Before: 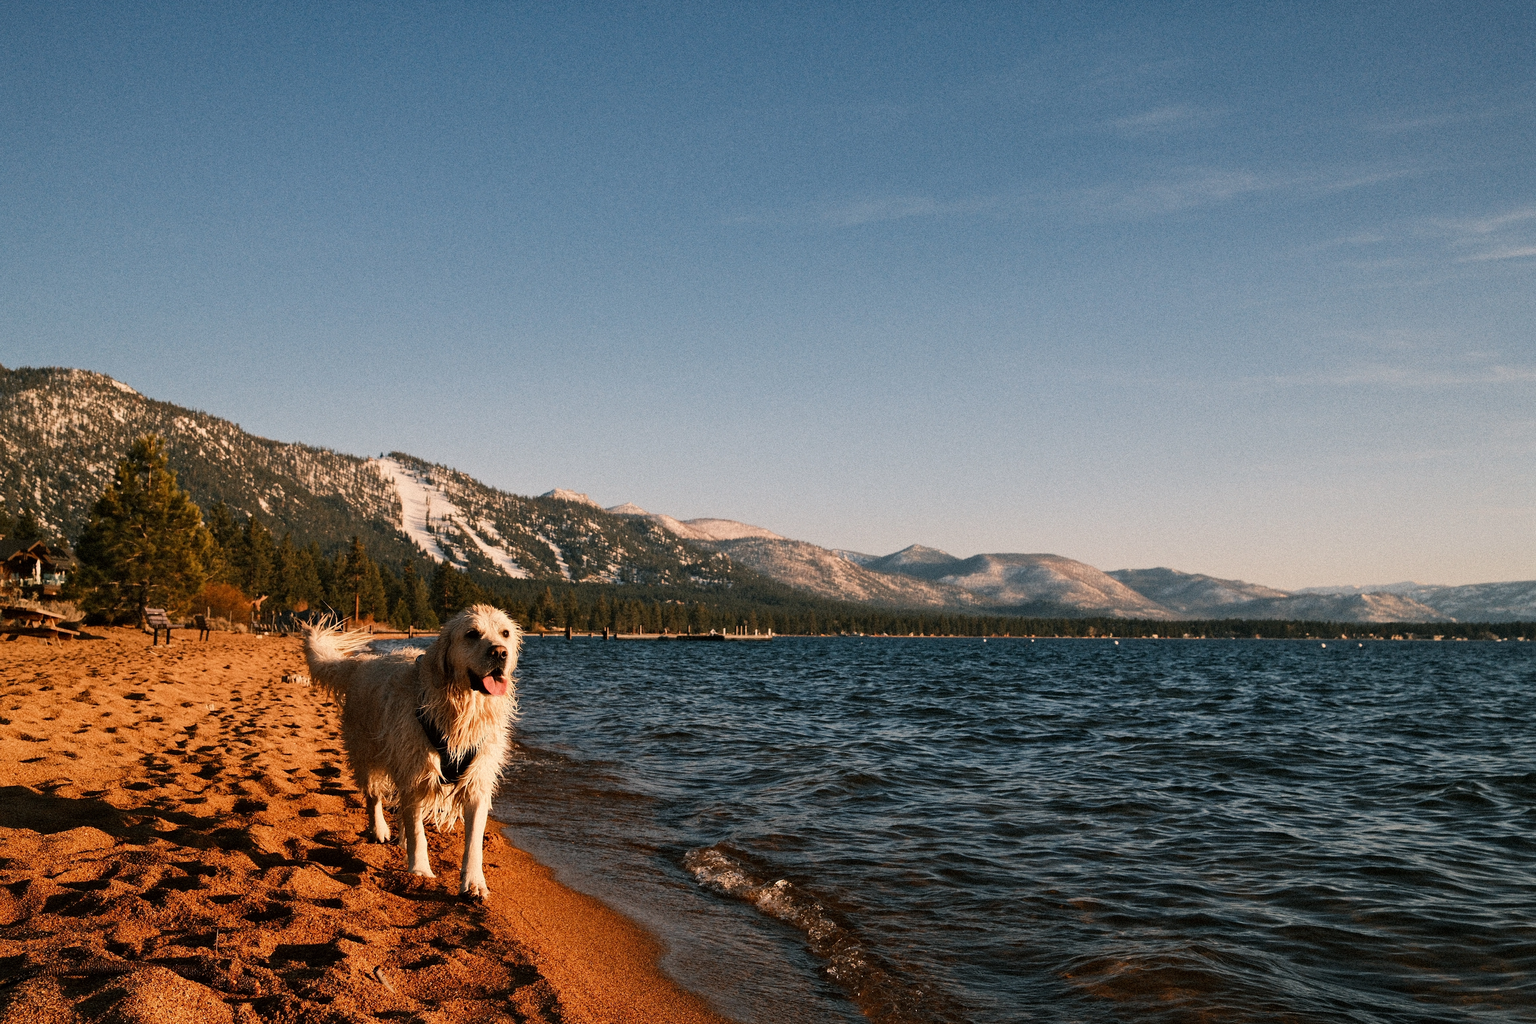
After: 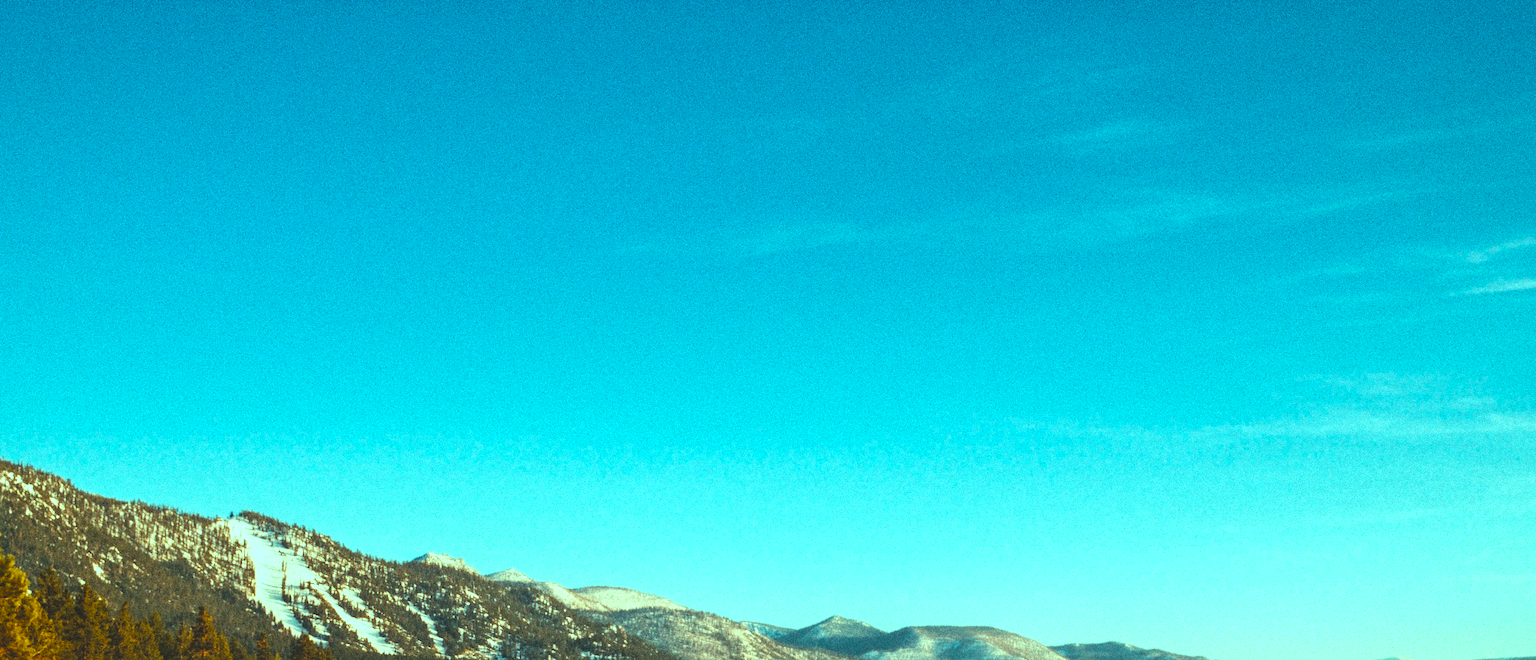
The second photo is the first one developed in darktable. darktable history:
crop and rotate: left 11.519%, bottom 42.971%
exposure: black level correction 0, exposure 0.702 EV, compensate highlight preservation false
local contrast: on, module defaults
color balance rgb: highlights gain › chroma 7.584%, highlights gain › hue 186.91°, global offset › luminance 1.979%, perceptual saturation grading › global saturation 36.625%, perceptual saturation grading › shadows 35.177%
